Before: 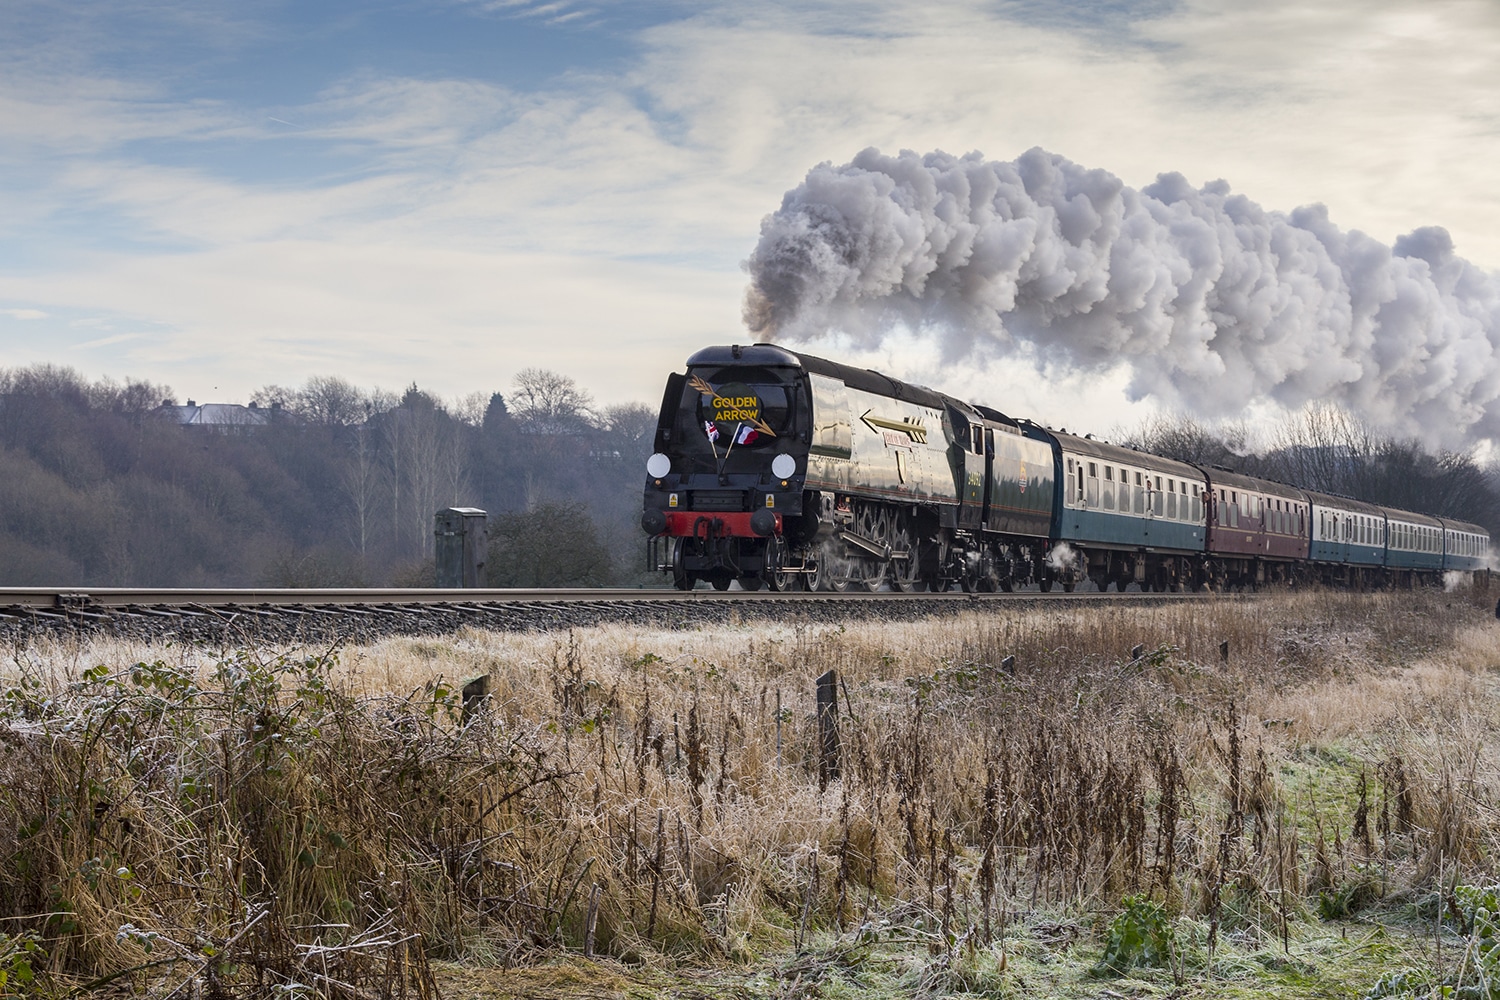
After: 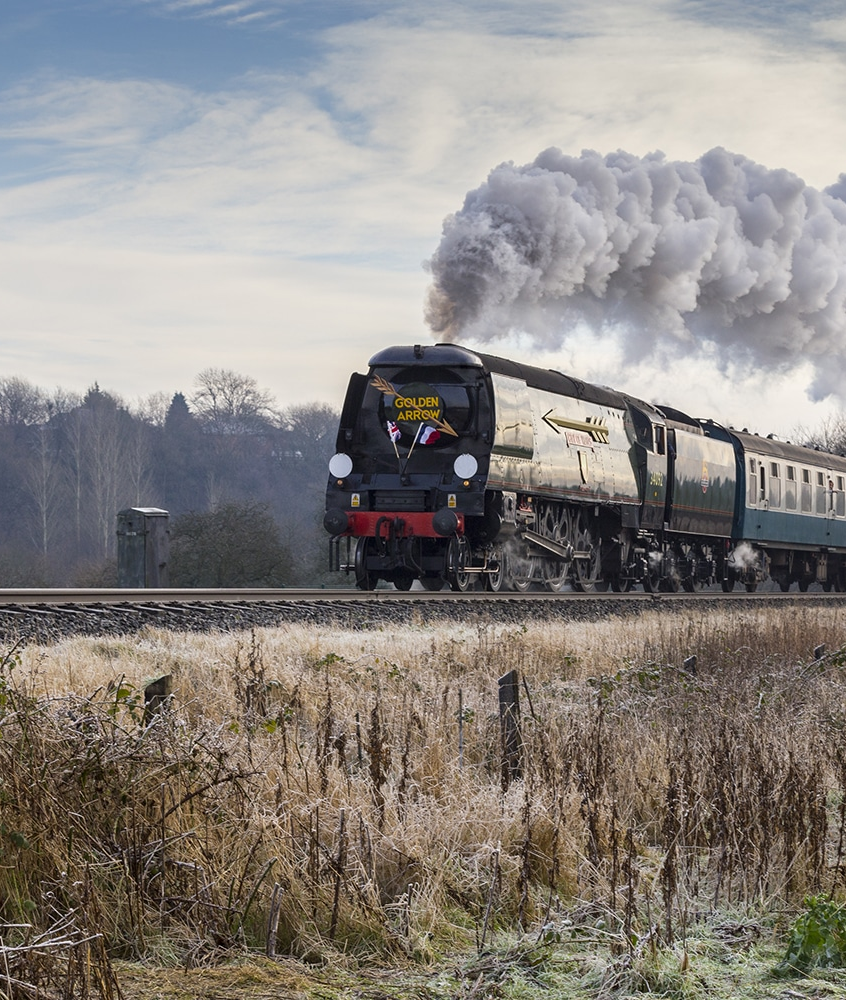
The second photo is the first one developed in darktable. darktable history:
crop: left 21.235%, right 22.314%
